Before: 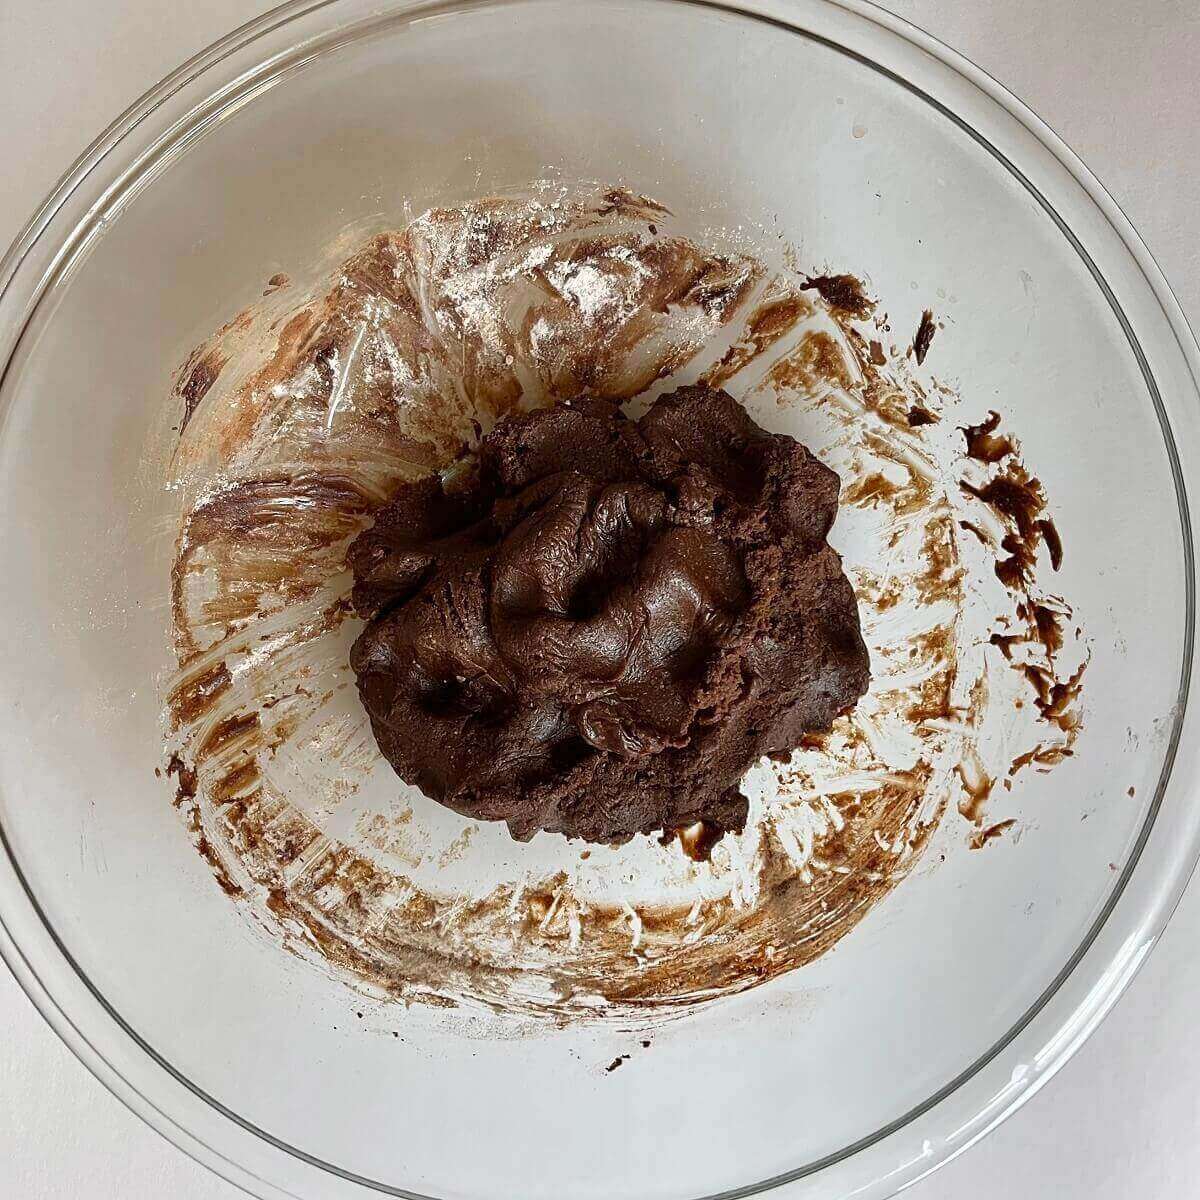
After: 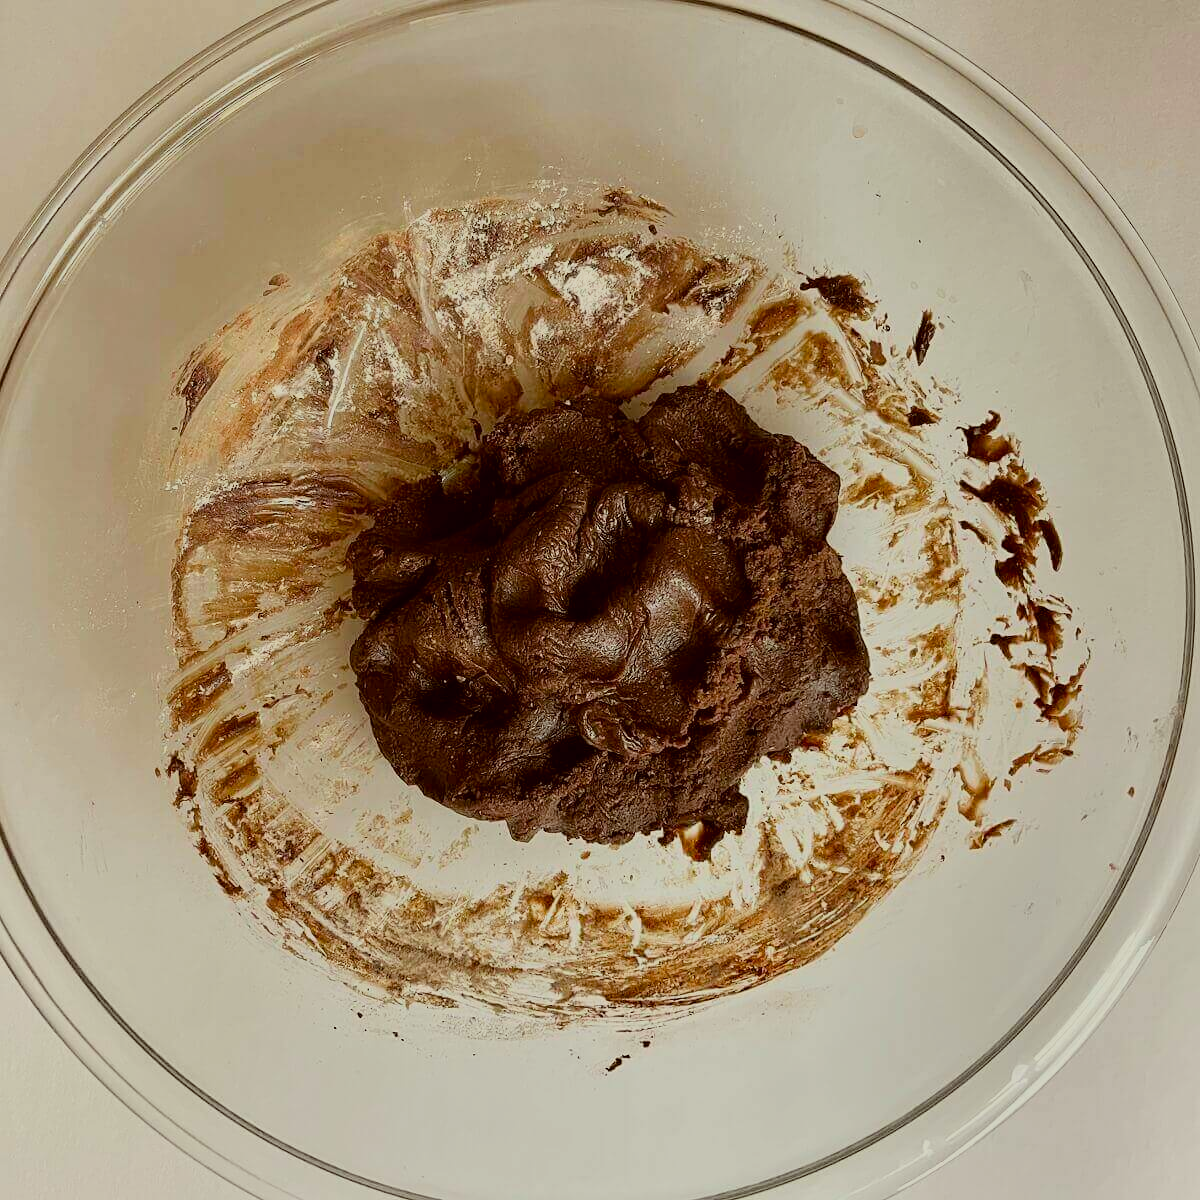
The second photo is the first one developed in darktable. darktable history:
filmic rgb: black relative exposure -7.65 EV, white relative exposure 4.56 EV, hardness 3.61, color science v6 (2022)
color balance: lift [1.001, 1.007, 1, 0.993], gamma [1.023, 1.026, 1.01, 0.974], gain [0.964, 1.059, 1.073, 0.927]
